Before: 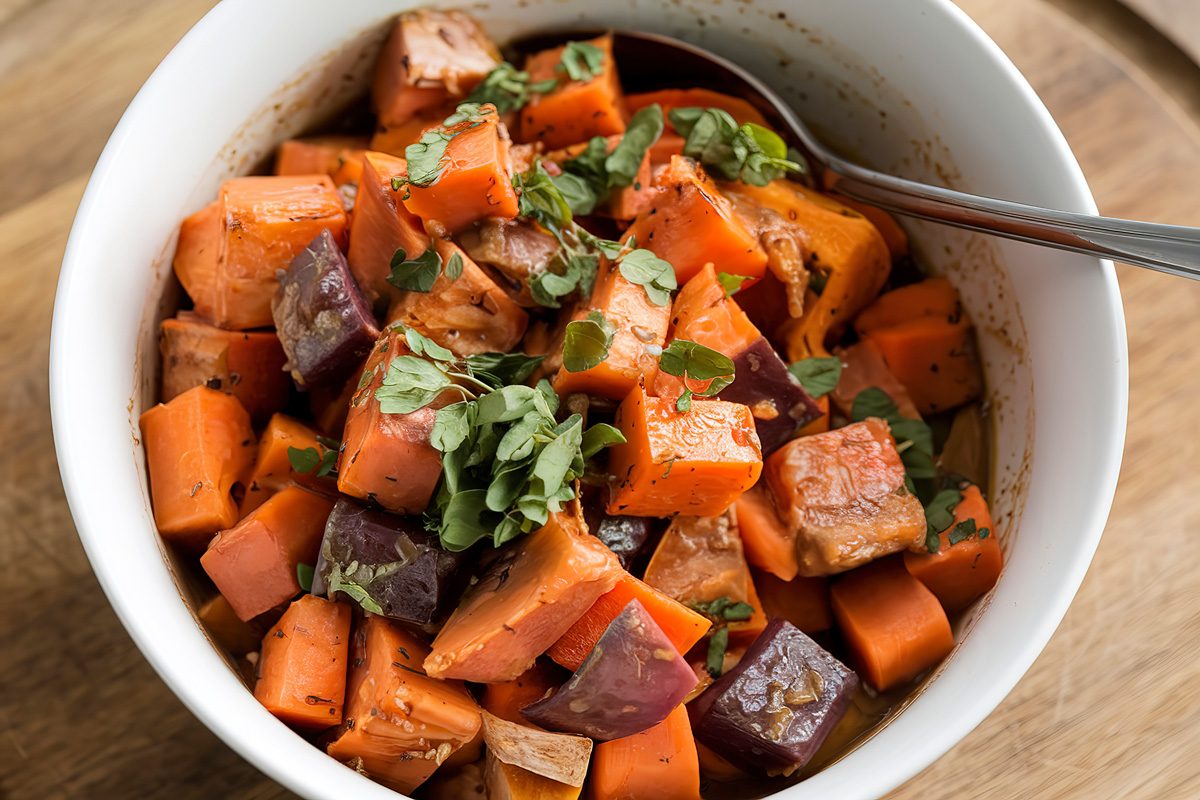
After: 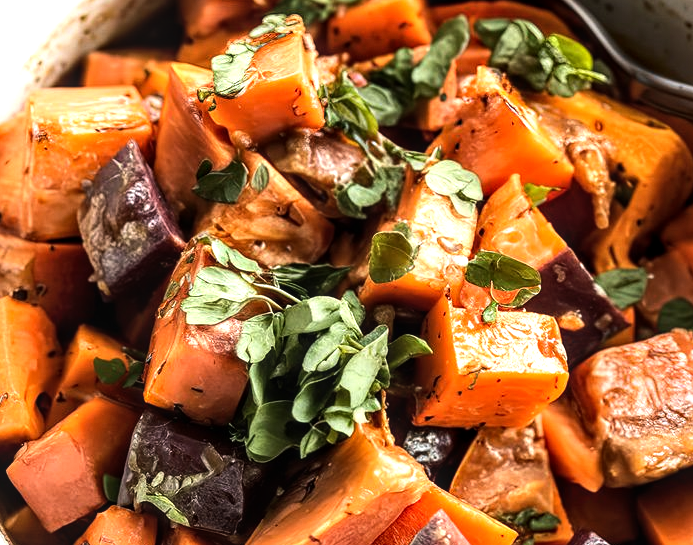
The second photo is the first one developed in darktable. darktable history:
local contrast: on, module defaults
tone equalizer: -8 EV -1.08 EV, -7 EV -1.01 EV, -6 EV -0.867 EV, -5 EV -0.578 EV, -3 EV 0.578 EV, -2 EV 0.867 EV, -1 EV 1.01 EV, +0 EV 1.08 EV, edges refinement/feathering 500, mask exposure compensation -1.57 EV, preserve details no
crop: left 16.202%, top 11.208%, right 26.045%, bottom 20.557%
